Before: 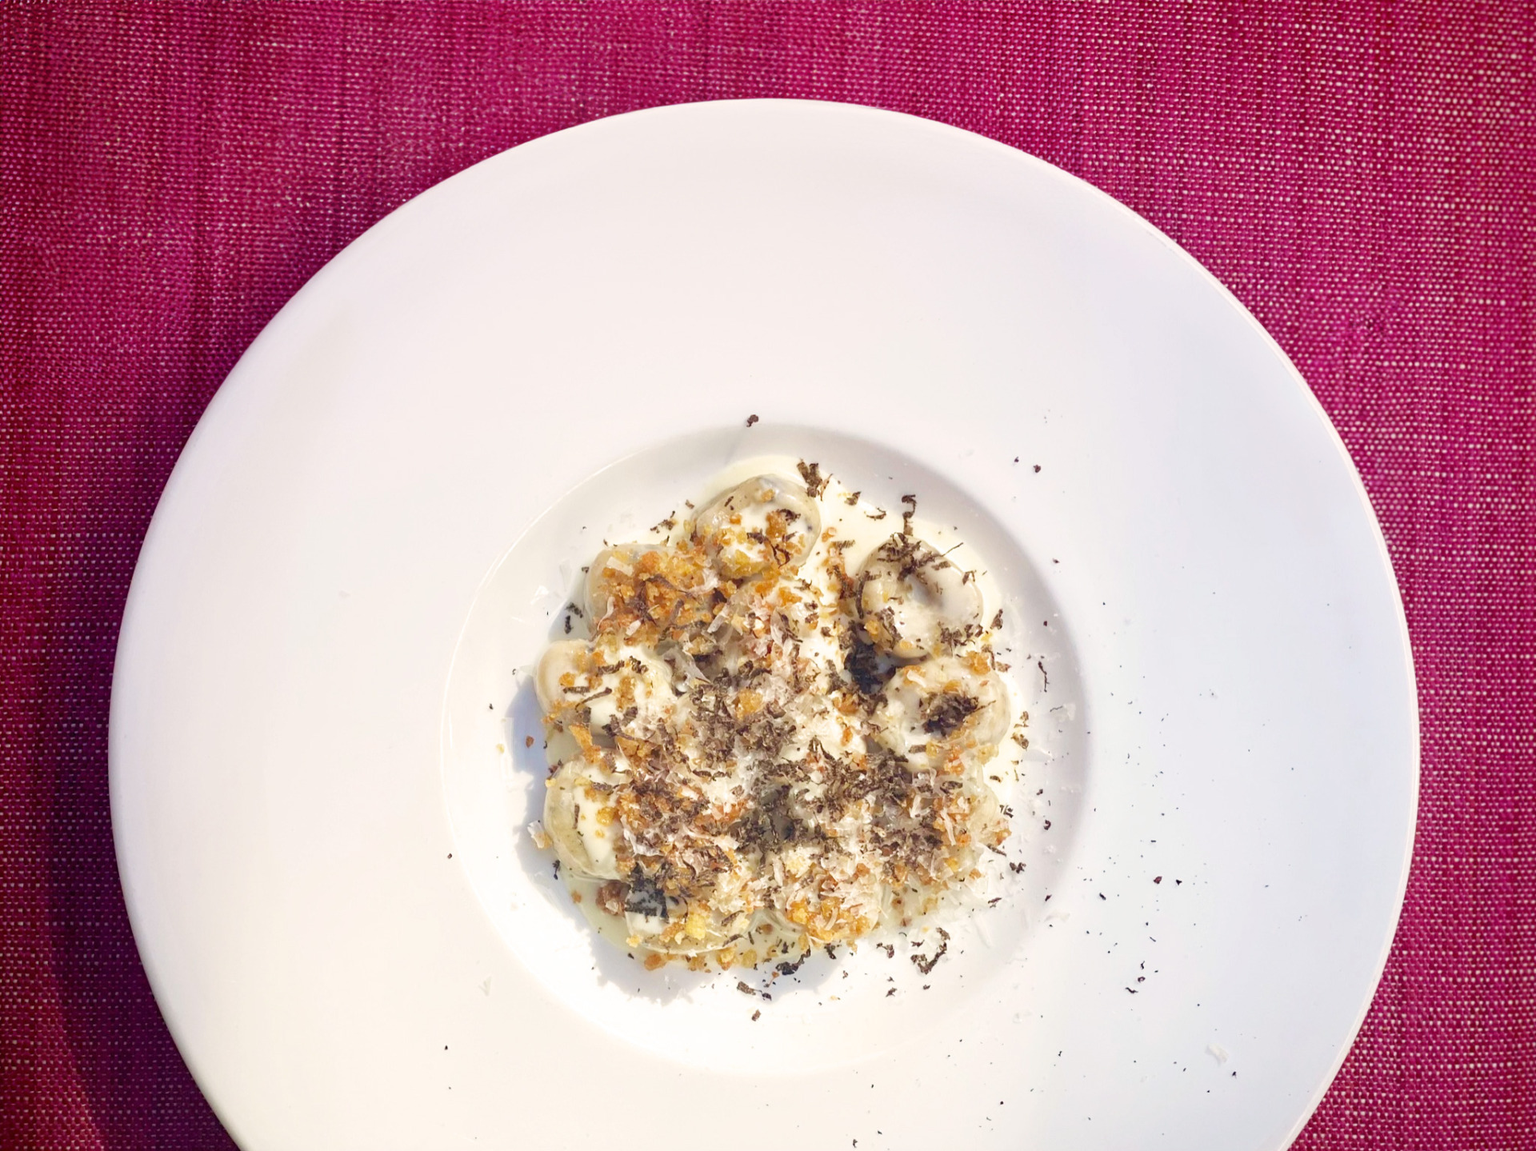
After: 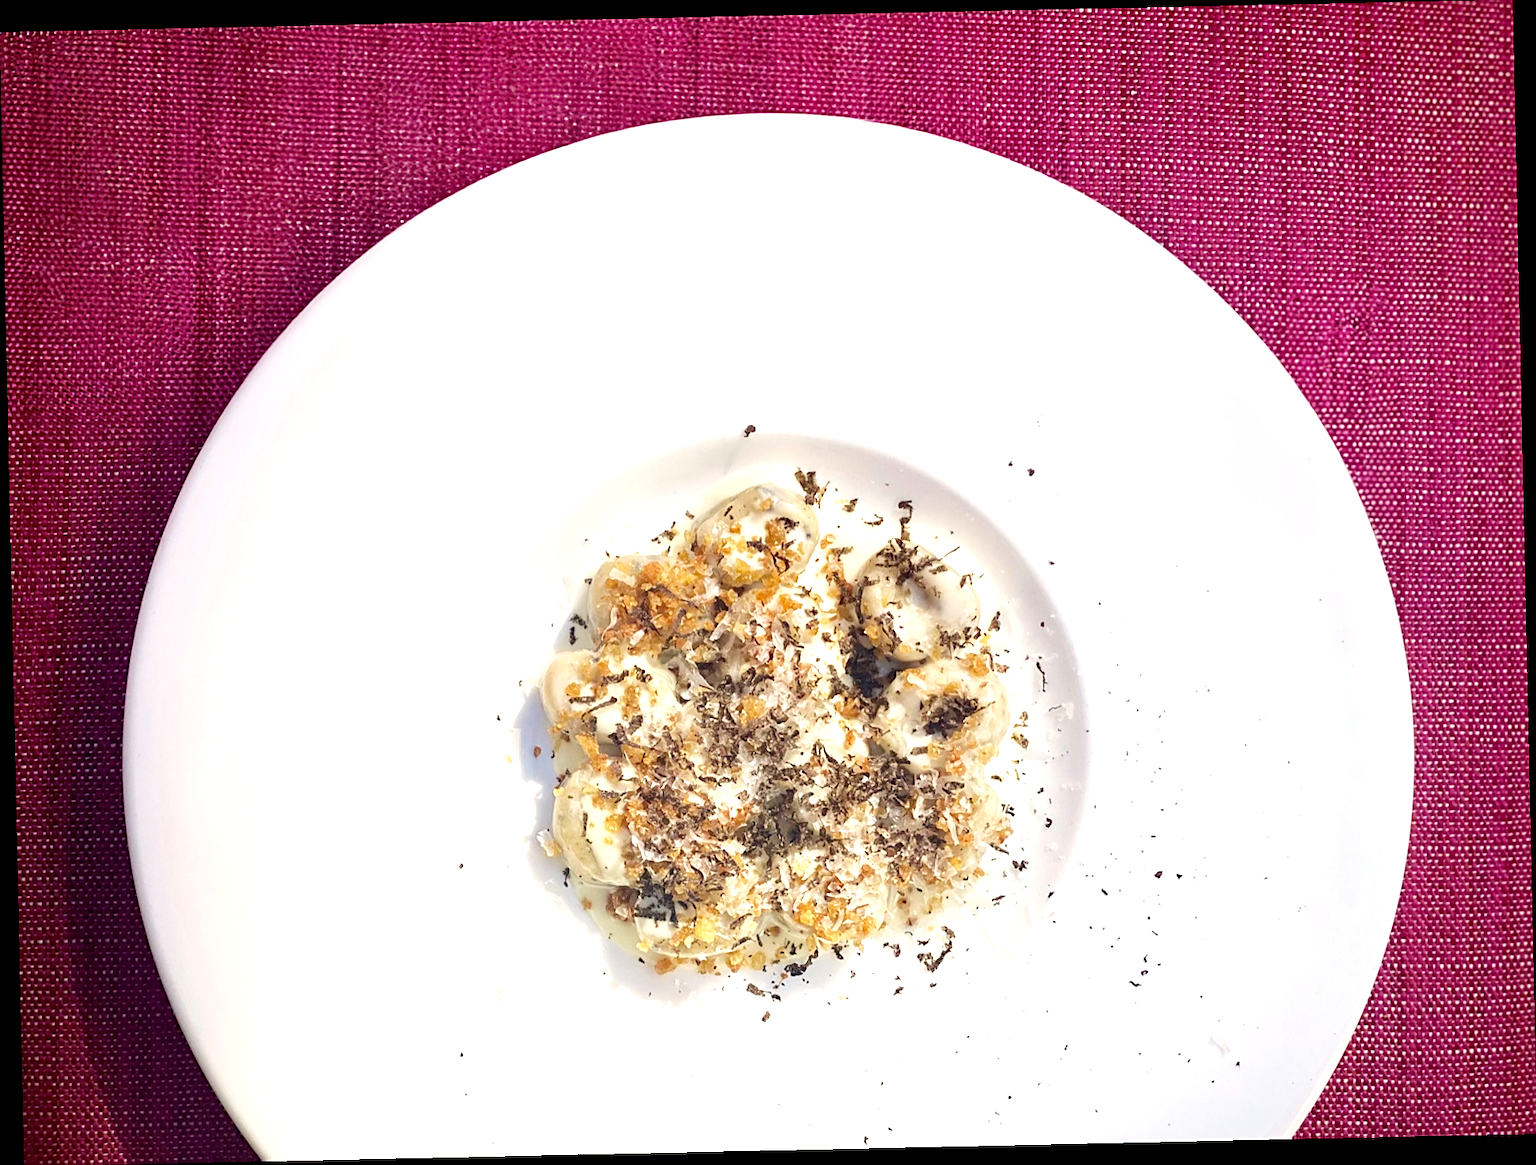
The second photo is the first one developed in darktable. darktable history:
tone equalizer: -8 EV -0.417 EV, -7 EV -0.389 EV, -6 EV -0.333 EV, -5 EV -0.222 EV, -3 EV 0.222 EV, -2 EV 0.333 EV, -1 EV 0.389 EV, +0 EV 0.417 EV, edges refinement/feathering 500, mask exposure compensation -1.57 EV, preserve details no
rotate and perspective: rotation -1.24°, automatic cropping off
sharpen: on, module defaults
